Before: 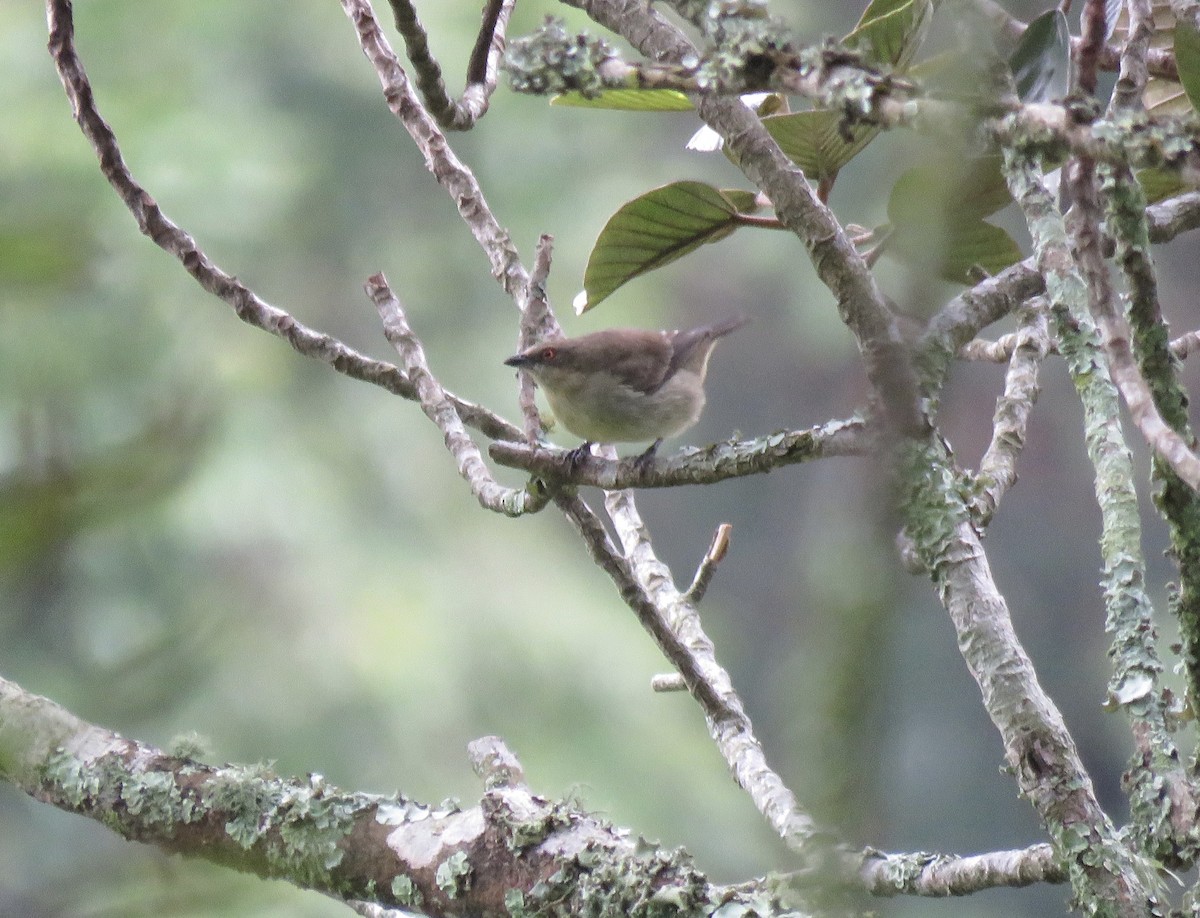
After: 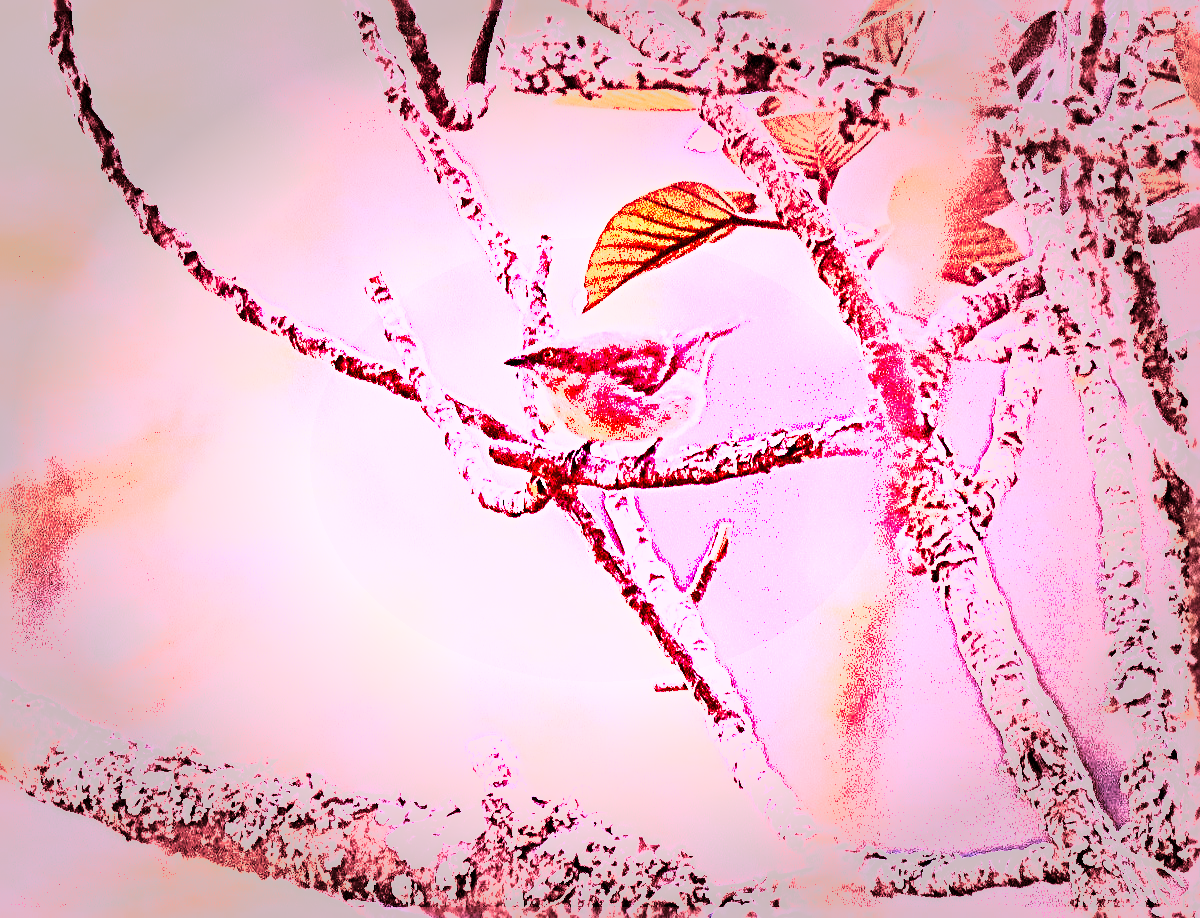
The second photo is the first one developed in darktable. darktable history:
base curve: curves: ch0 [(0, 0) (0.028, 0.03) (0.121, 0.232) (0.46, 0.748) (0.859, 0.968) (1, 1)], preserve colors none
shadows and highlights: low approximation 0.01, soften with gaussian
exposure: black level correction 0.006, exposure -0.226 EV, compensate highlight preservation false
white balance: red 2.338, blue 1.424
levels: levels [0.012, 0.367, 0.697]
local contrast: mode bilateral grid, contrast 20, coarseness 19, detail 163%, midtone range 0.2
sharpen: radius 4.001, amount 2
raw denoise: noise threshold 0.005, x [[0, 0.25, 0.5, 0.75, 1] ×4]
lens correction: focal 55, aperture 5.6, camera "Canon EOS 700D", lens "(4146)"
raw chromatic aberrations: iterations once
color contrast: green-magenta contrast 1.12, blue-yellow contrast 1.95, unbound 0
vignetting: fall-off start 48.41%, automatic ratio true, width/height ratio 1.29, unbound false | blend: blend mode overlay, opacity 100%; mask: uniform (no mask)
